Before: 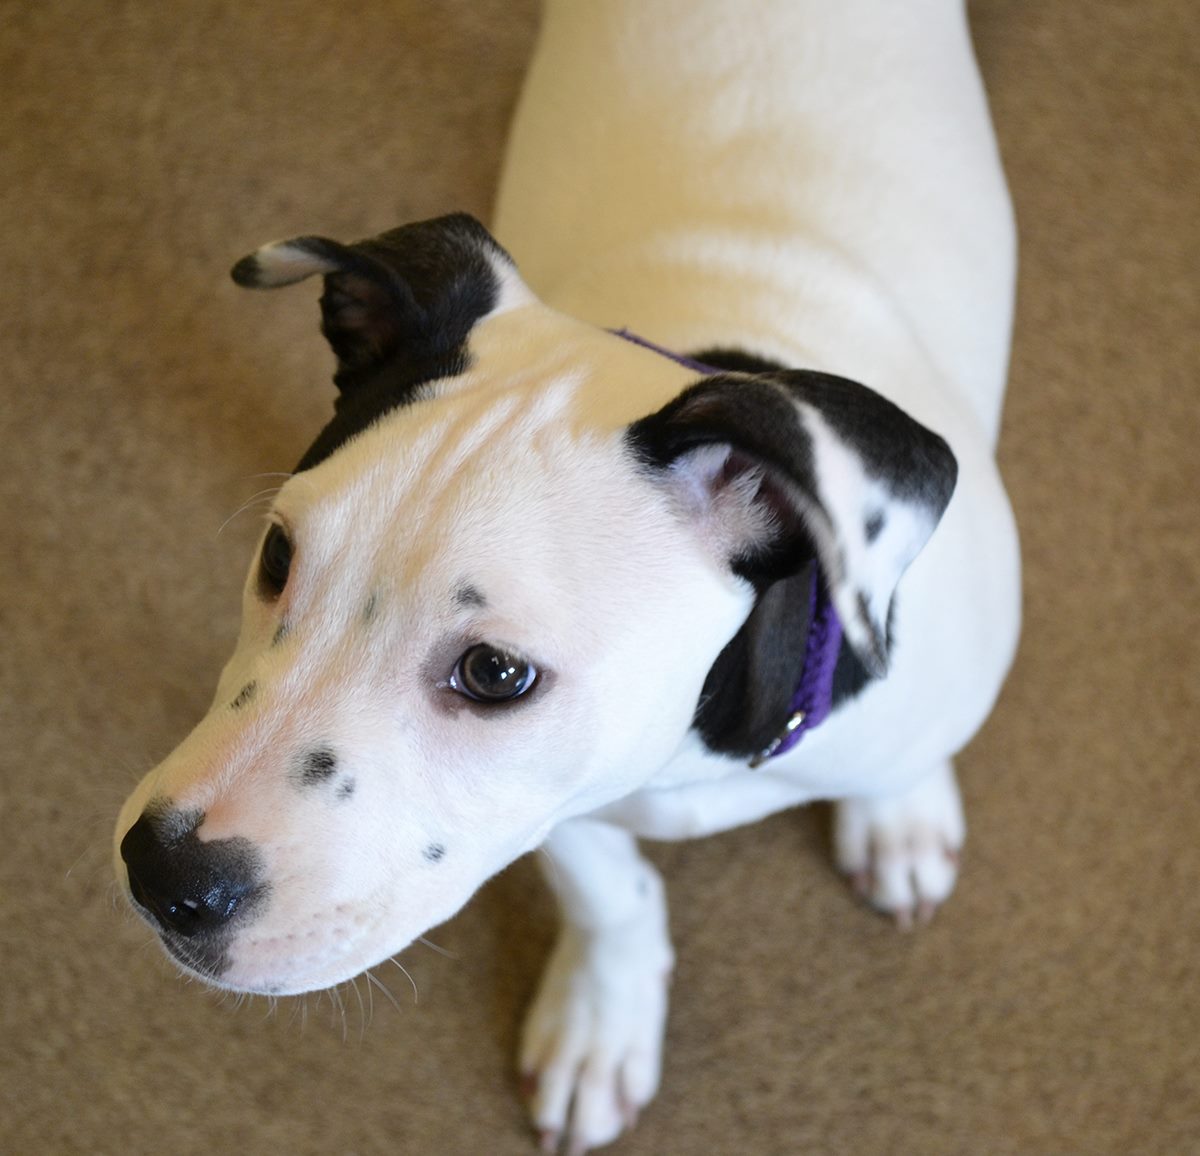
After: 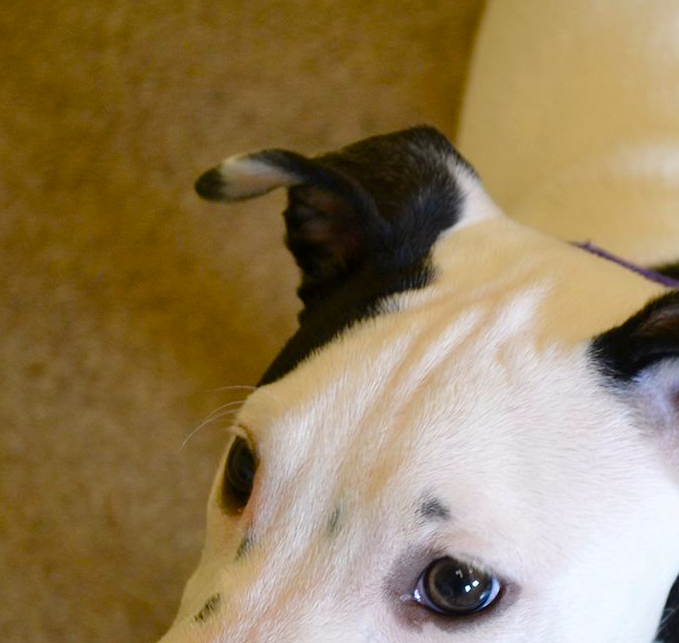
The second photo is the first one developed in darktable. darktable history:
crop and rotate: left 3.033%, top 7.526%, right 40.309%, bottom 36.797%
color balance rgb: highlights gain › luminance 1.06%, highlights gain › chroma 0.347%, highlights gain › hue 44.08°, perceptual saturation grading › global saturation 0.548%, perceptual saturation grading › mid-tones 6.164%, perceptual saturation grading › shadows 72.166%
